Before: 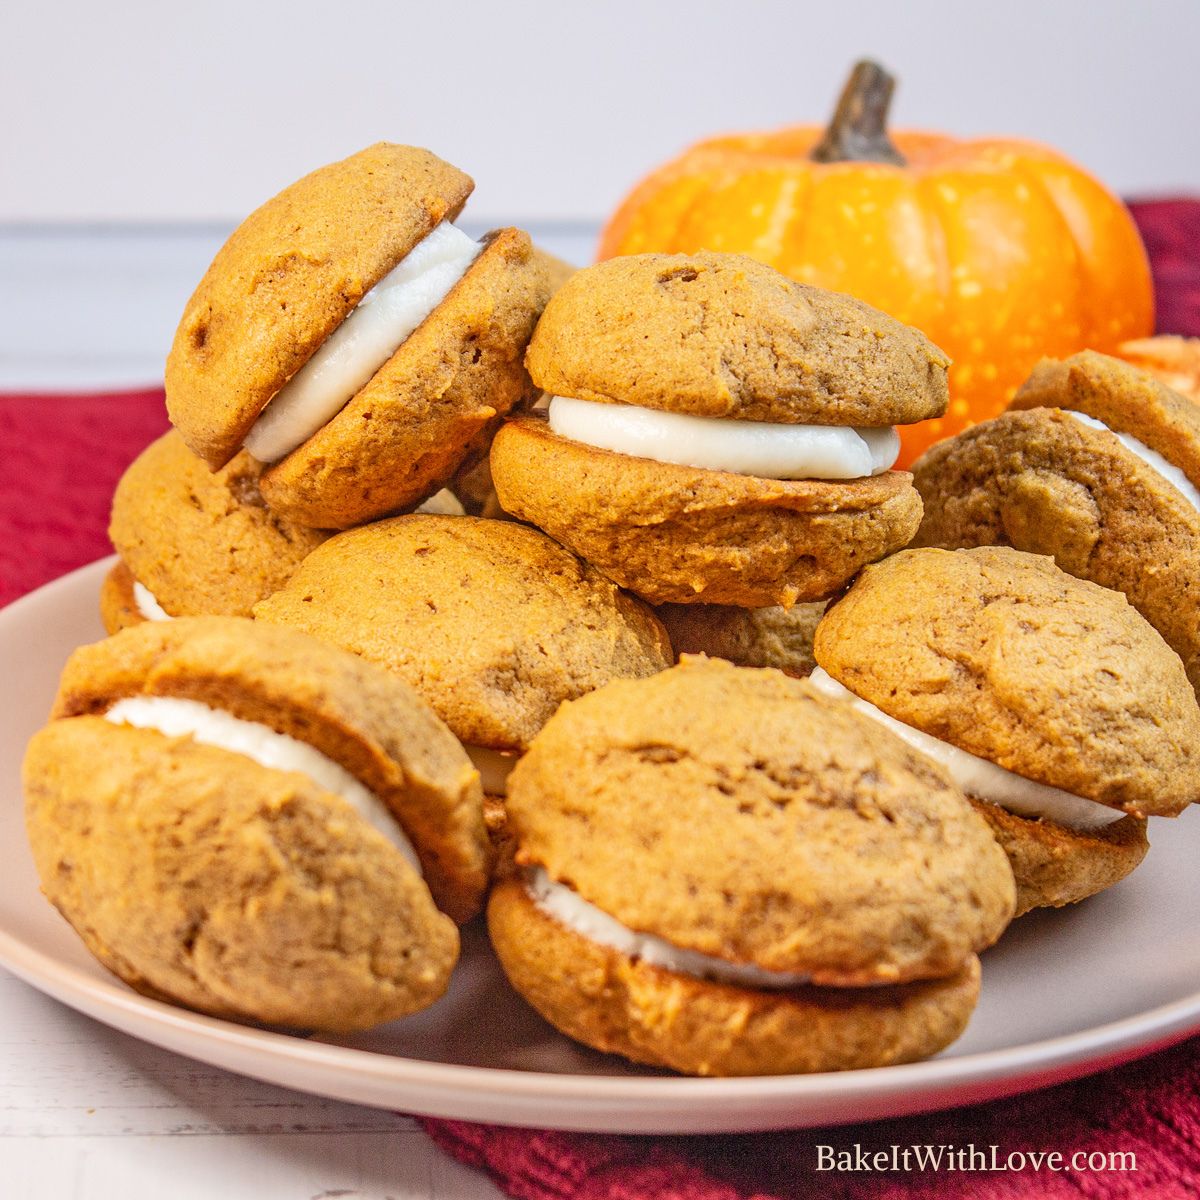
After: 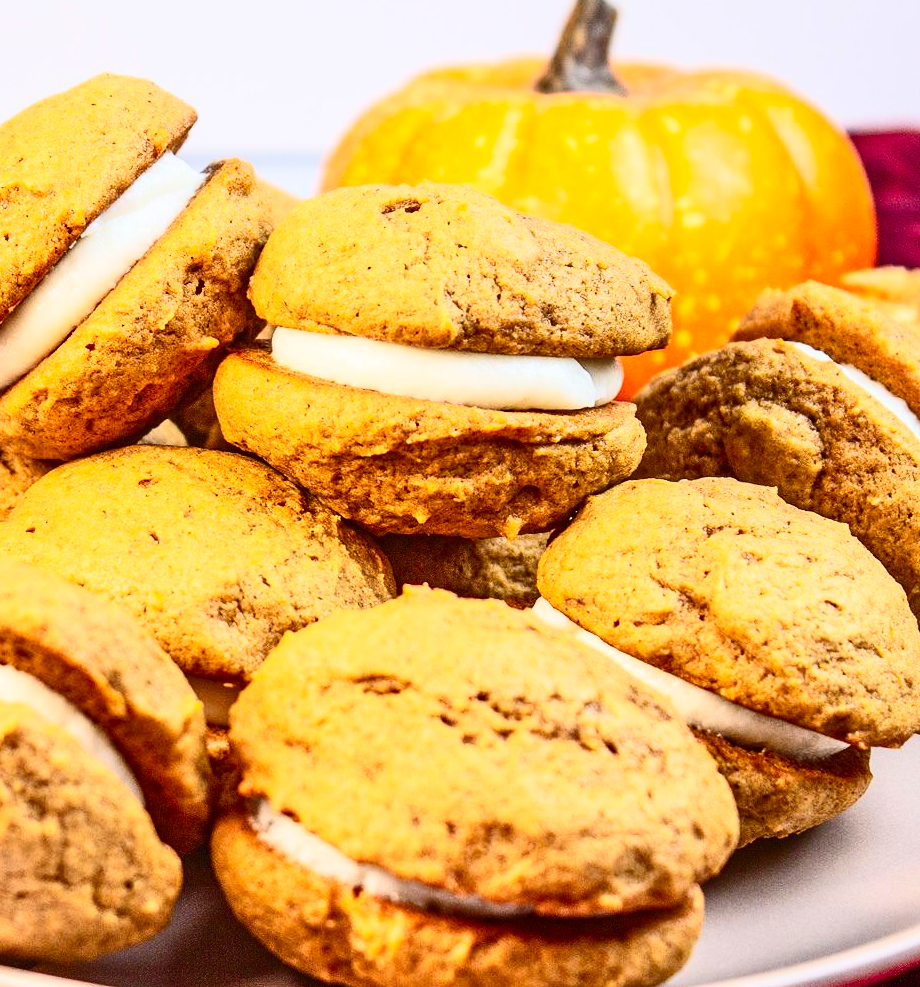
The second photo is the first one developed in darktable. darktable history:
crop: left 23.095%, top 5.827%, bottom 11.854%
contrast brightness saturation: contrast 0.4, brightness 0.1, saturation 0.21
